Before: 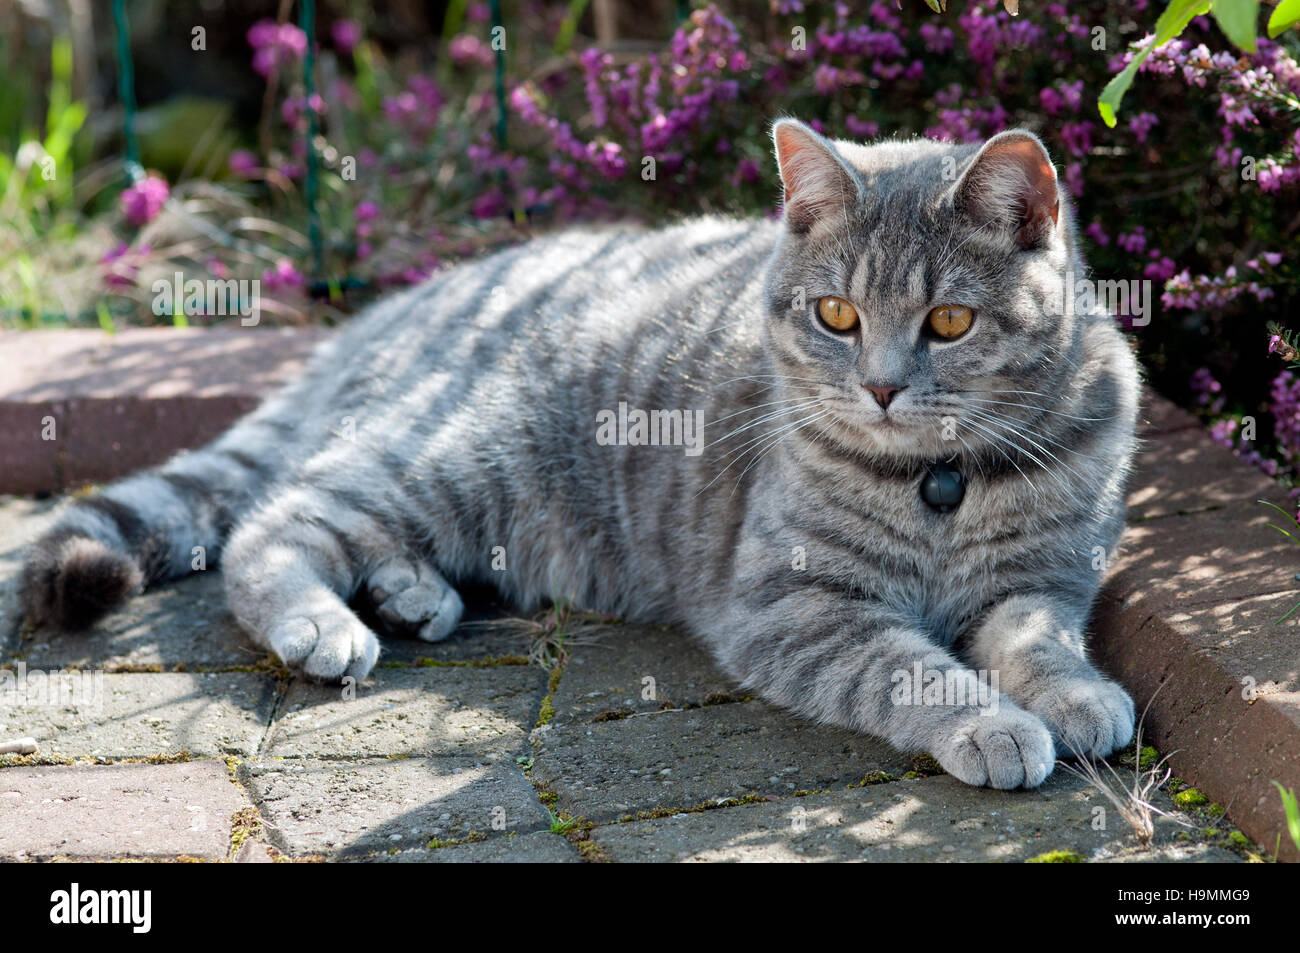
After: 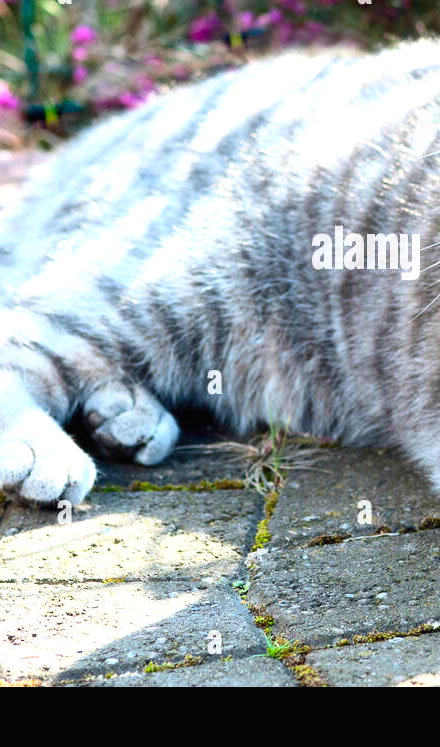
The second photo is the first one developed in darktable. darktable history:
exposure: black level correction 0, exposure 0.952 EV, compensate highlight preservation false
crop and rotate: left 21.872%, top 18.529%, right 44.25%, bottom 3.006%
shadows and highlights: shadows 25.3, highlights -25.72
contrast brightness saturation: contrast 0.232, brightness 0.1, saturation 0.291
